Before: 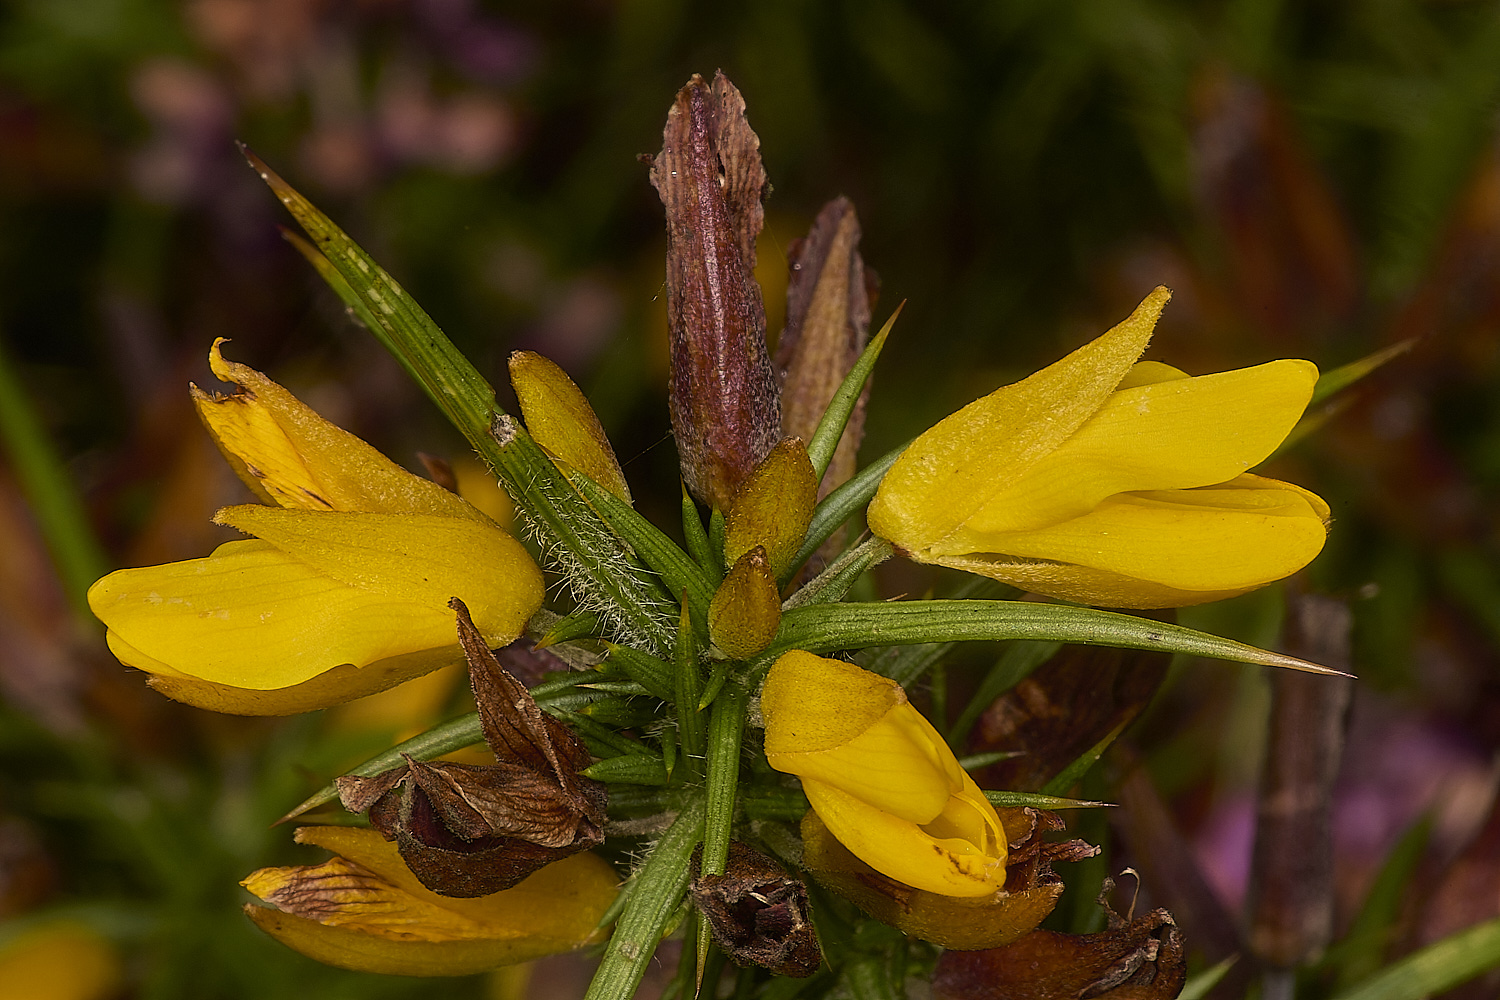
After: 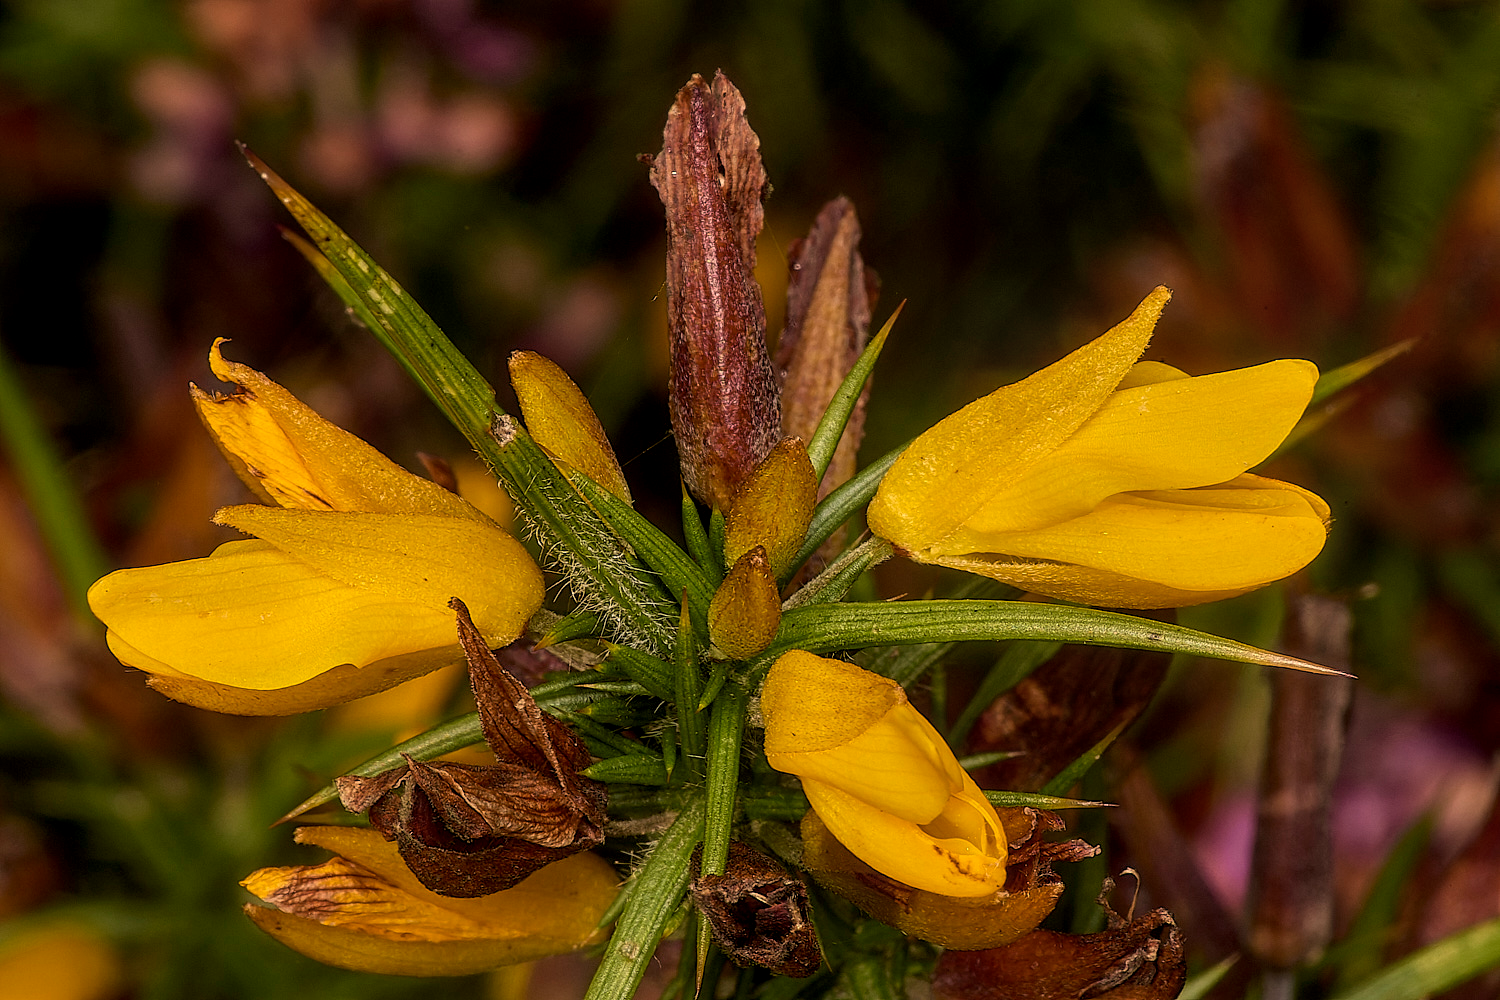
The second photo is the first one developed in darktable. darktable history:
local contrast: on, module defaults
white balance: red 1.045, blue 0.932
